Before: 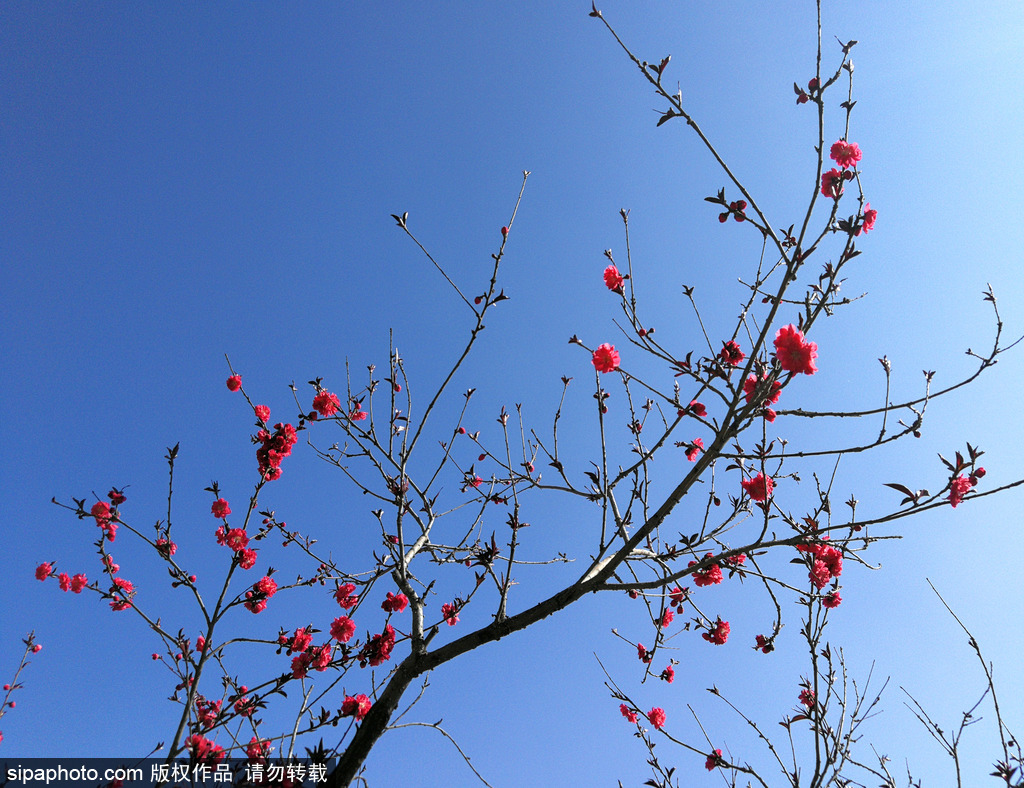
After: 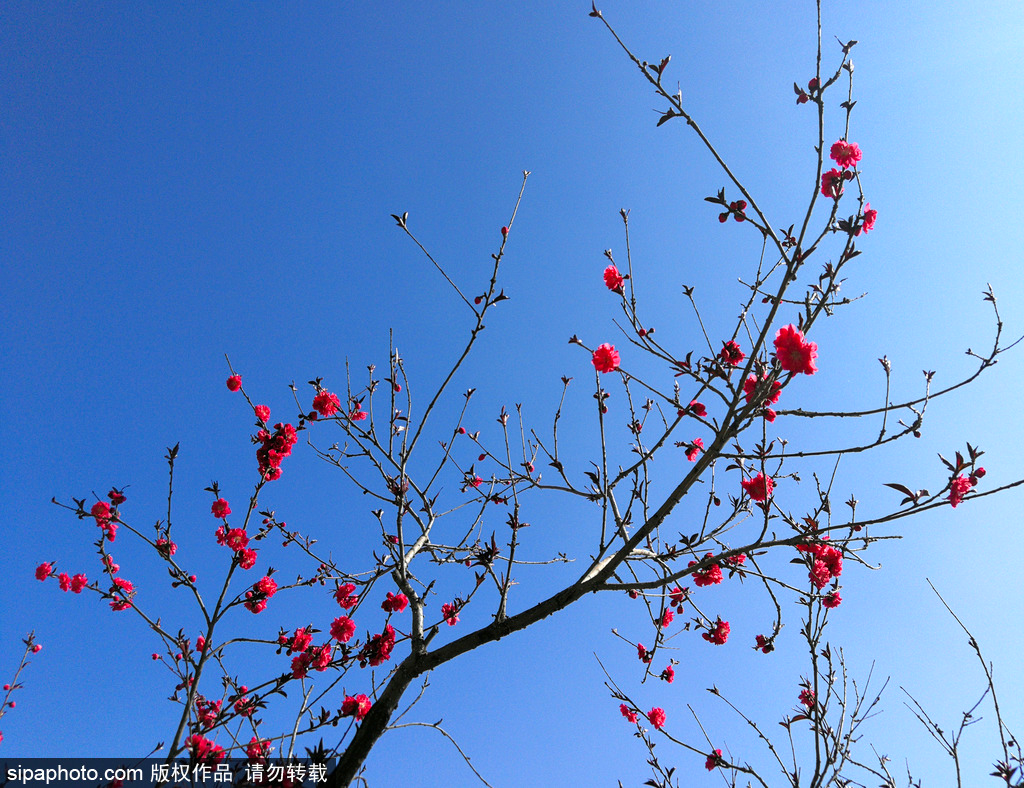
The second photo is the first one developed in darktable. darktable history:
contrast brightness saturation: contrast 0.04, saturation 0.16
white balance: red 1, blue 1
rotate and perspective: crop left 0, crop top 0
